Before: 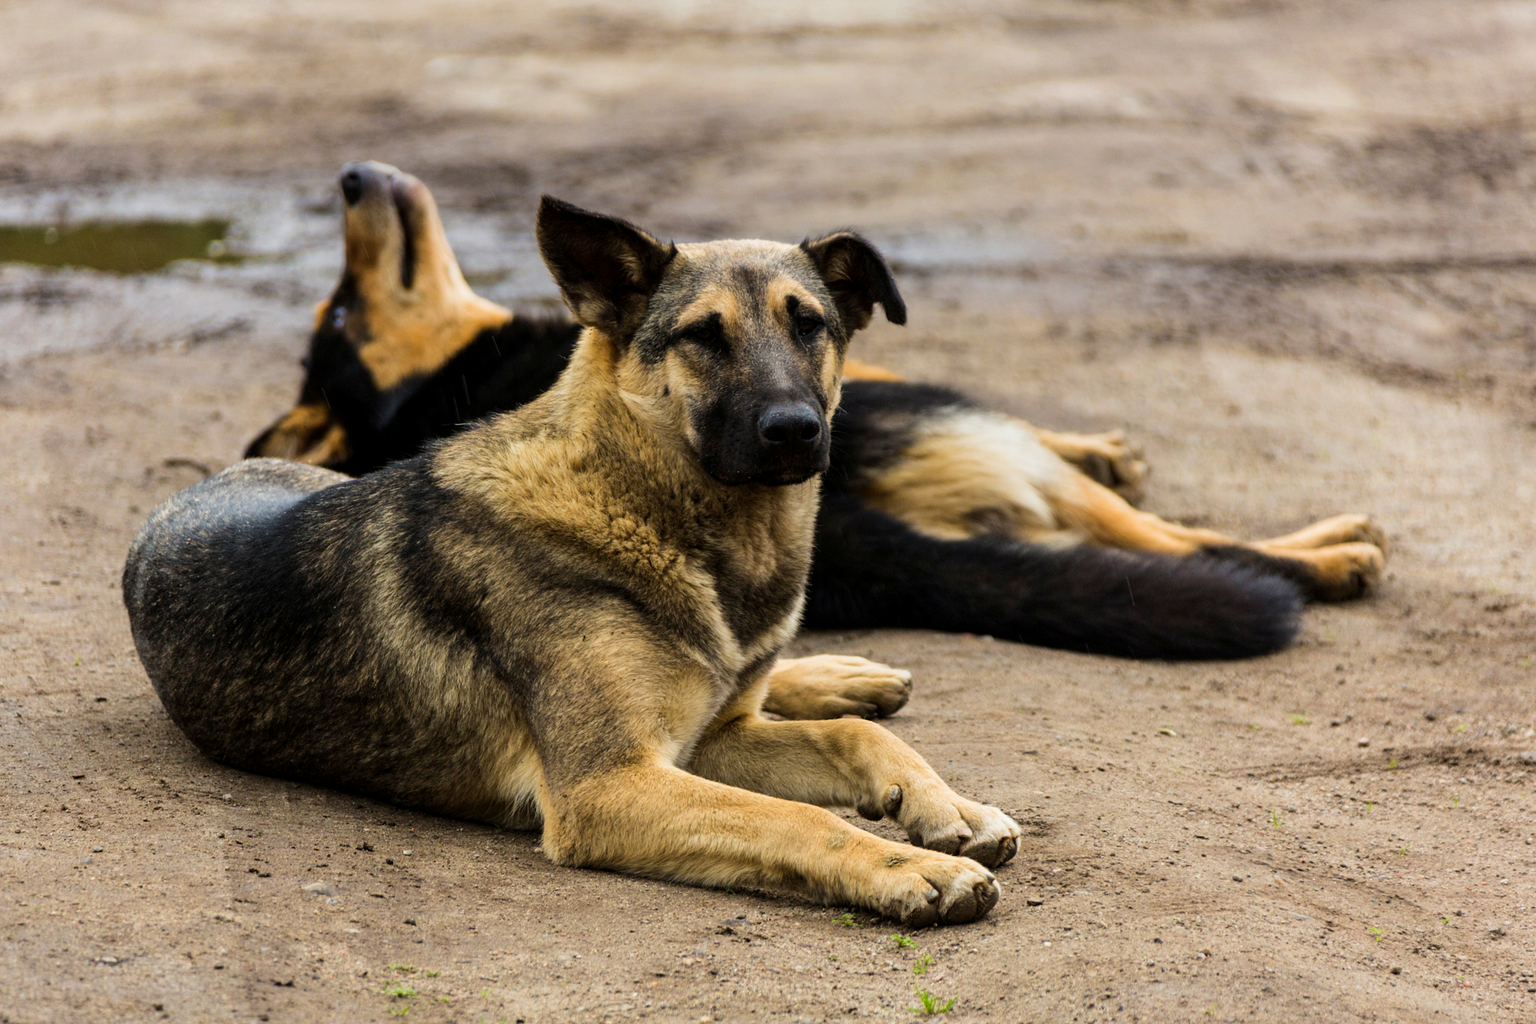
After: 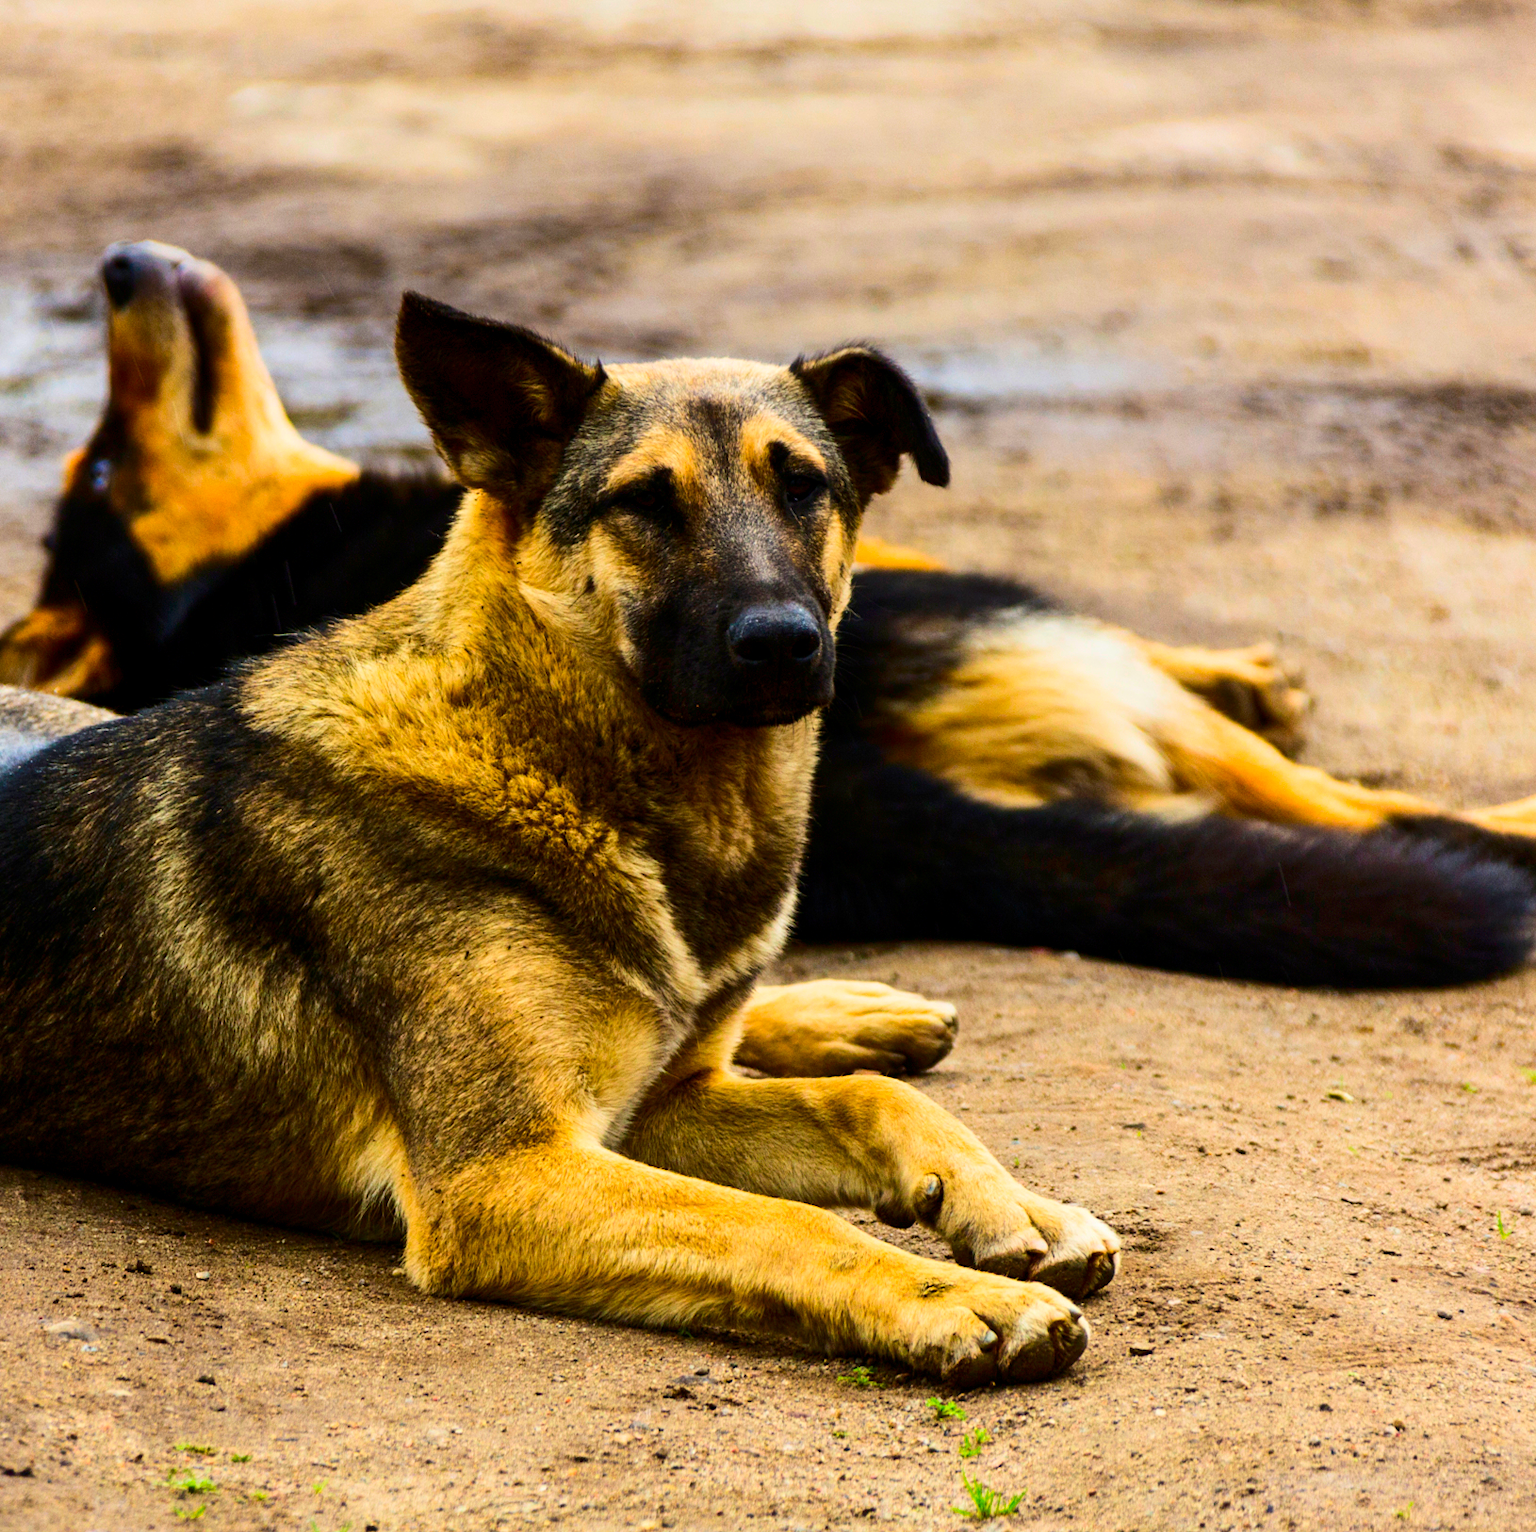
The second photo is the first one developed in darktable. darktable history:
contrast brightness saturation: contrast 0.26, brightness 0.02, saturation 0.87
crop and rotate: left 17.732%, right 15.423%
